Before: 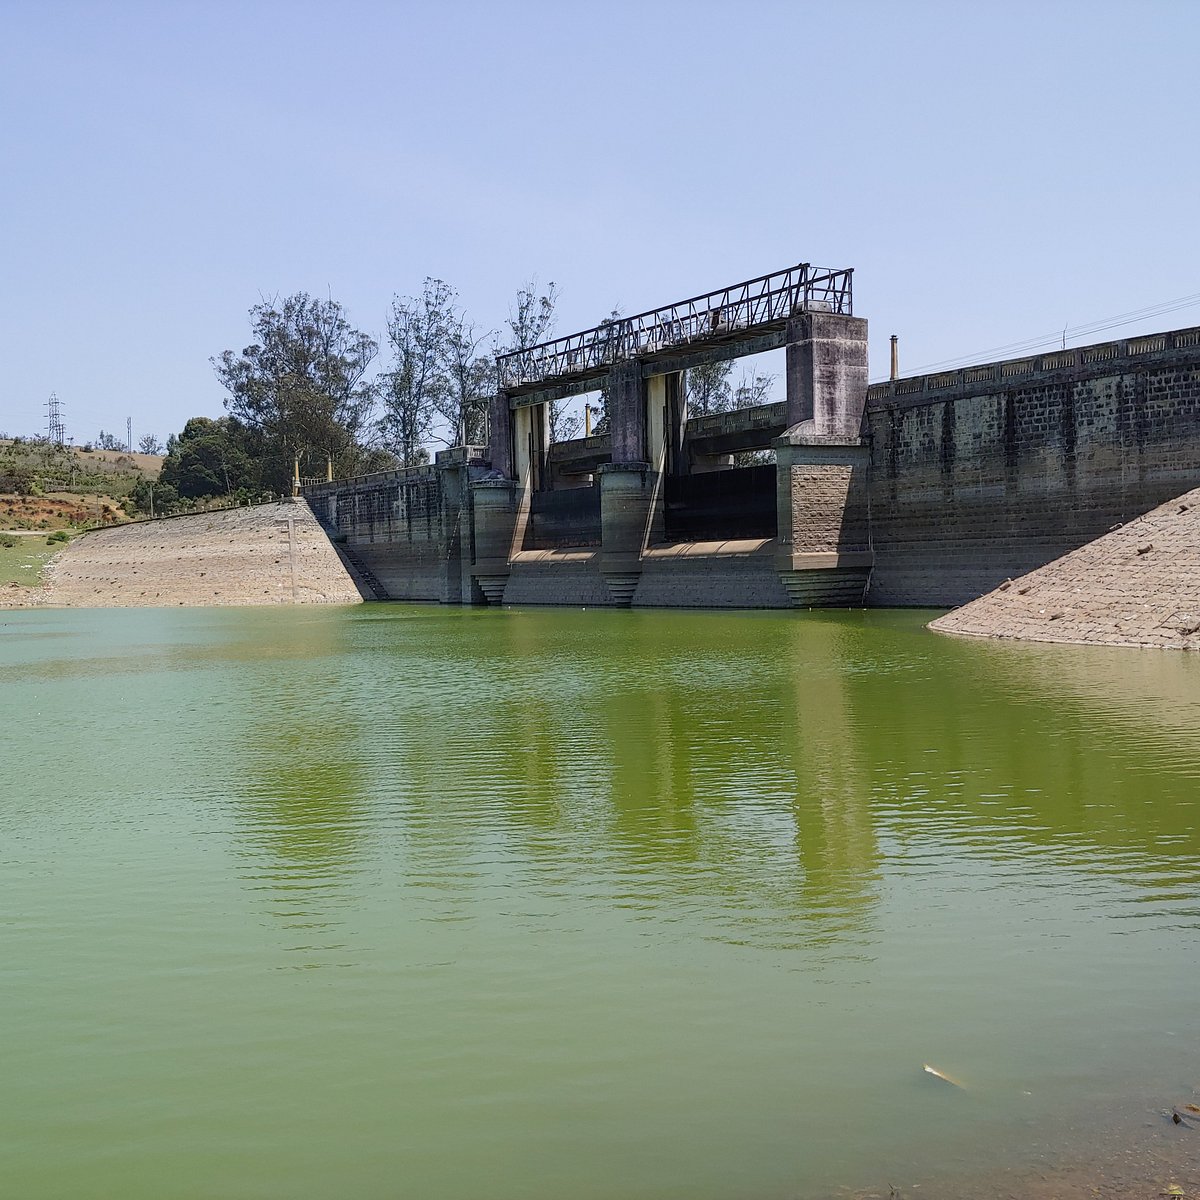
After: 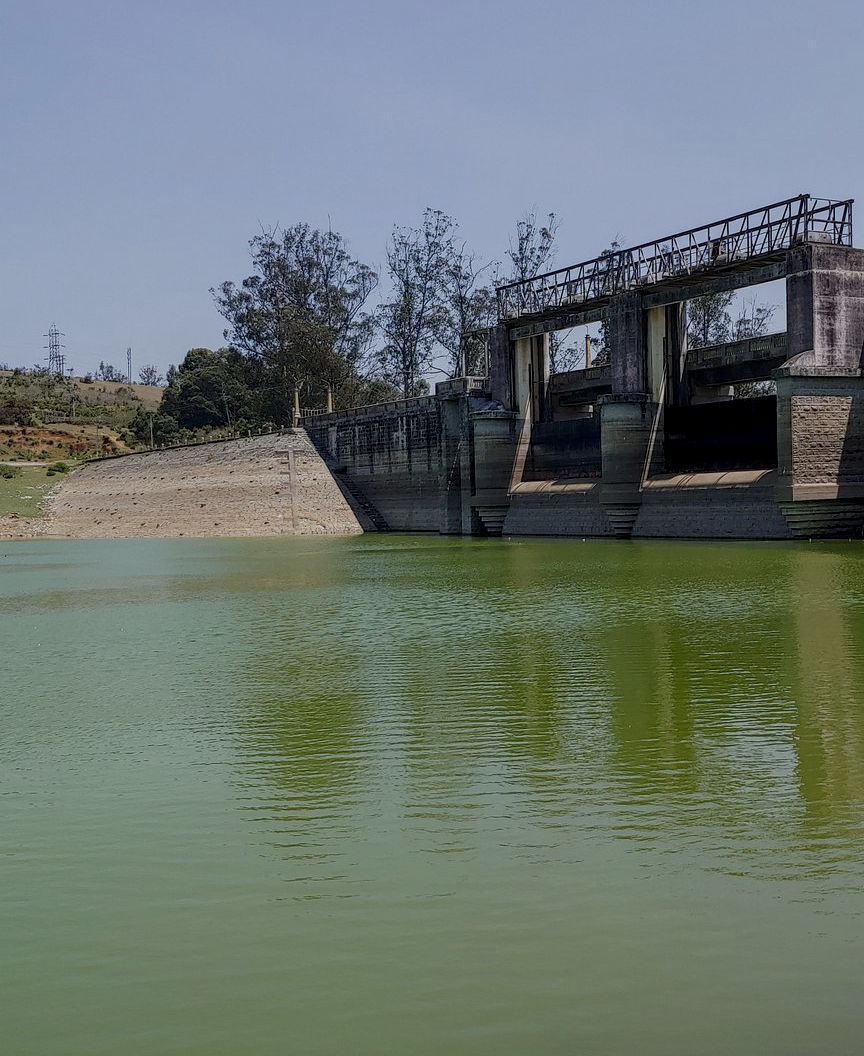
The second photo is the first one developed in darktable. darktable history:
crop: top 5.803%, right 27.864%, bottom 5.804%
exposure: black level correction 0, exposure -0.721 EV, compensate highlight preservation false
local contrast: on, module defaults
